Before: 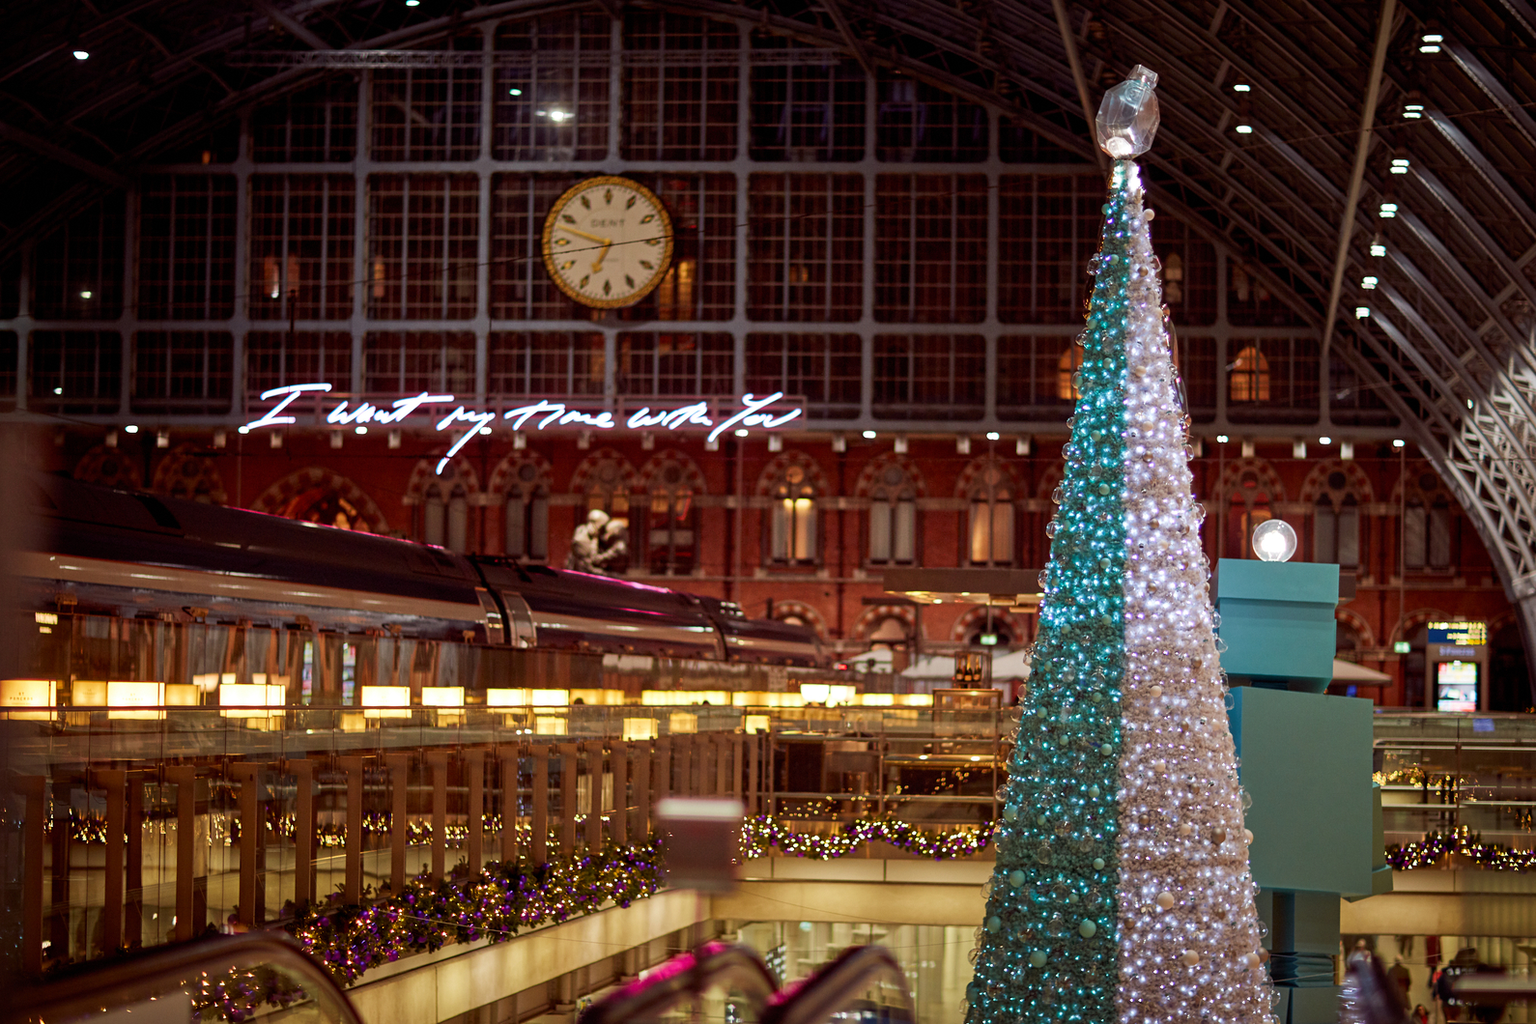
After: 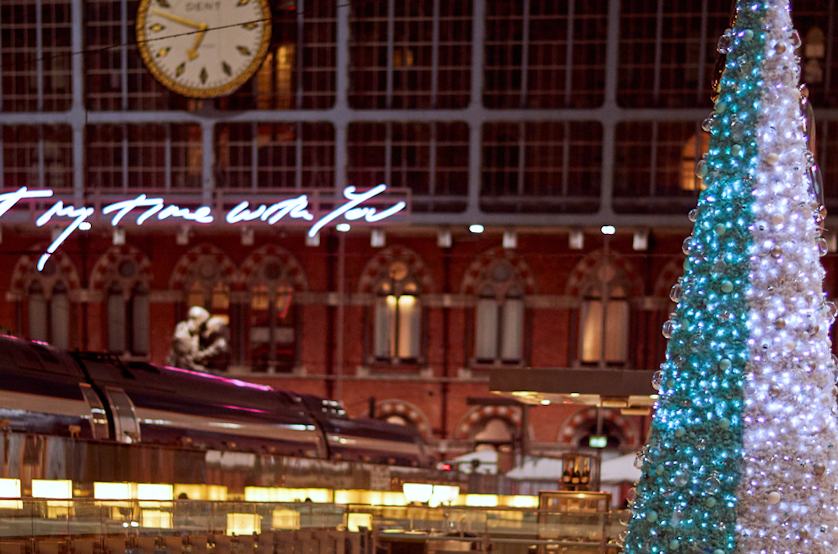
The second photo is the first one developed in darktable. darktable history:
crop and rotate: left 22.13%, top 22.054%, right 22.026%, bottom 22.102%
rotate and perspective: rotation 0.062°, lens shift (vertical) 0.115, lens shift (horizontal) -0.133, crop left 0.047, crop right 0.94, crop top 0.061, crop bottom 0.94
white balance: red 0.967, blue 1.119, emerald 0.756
